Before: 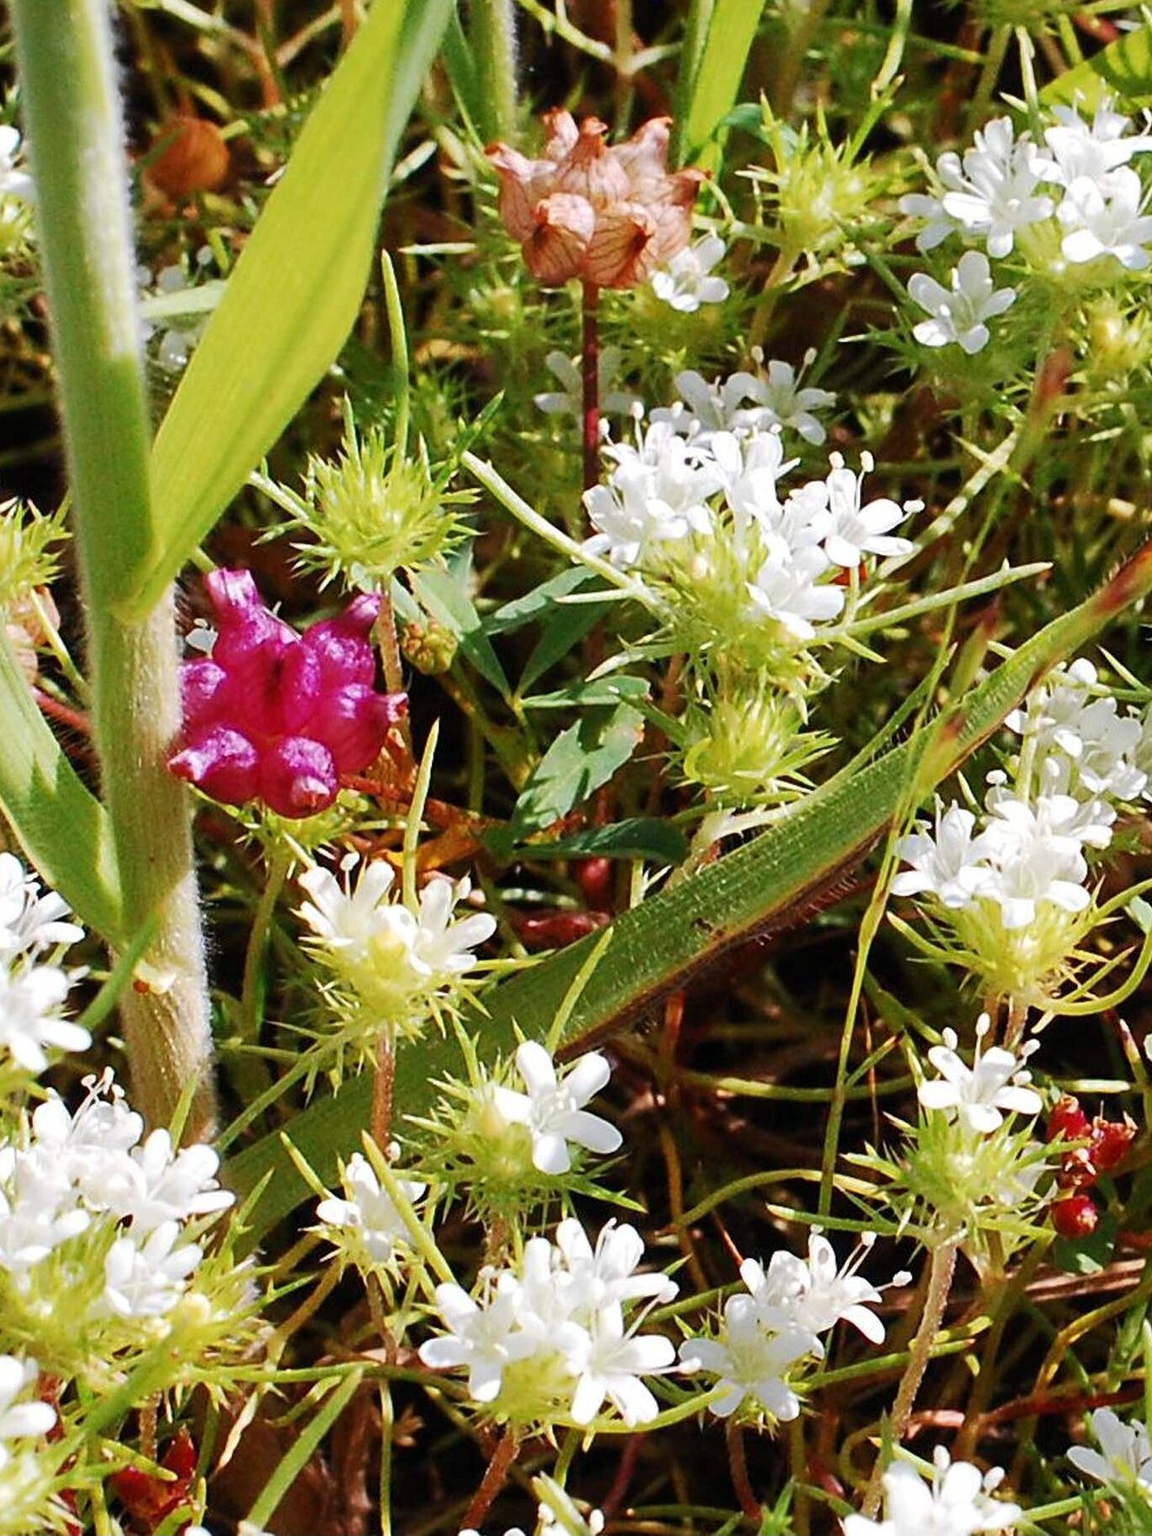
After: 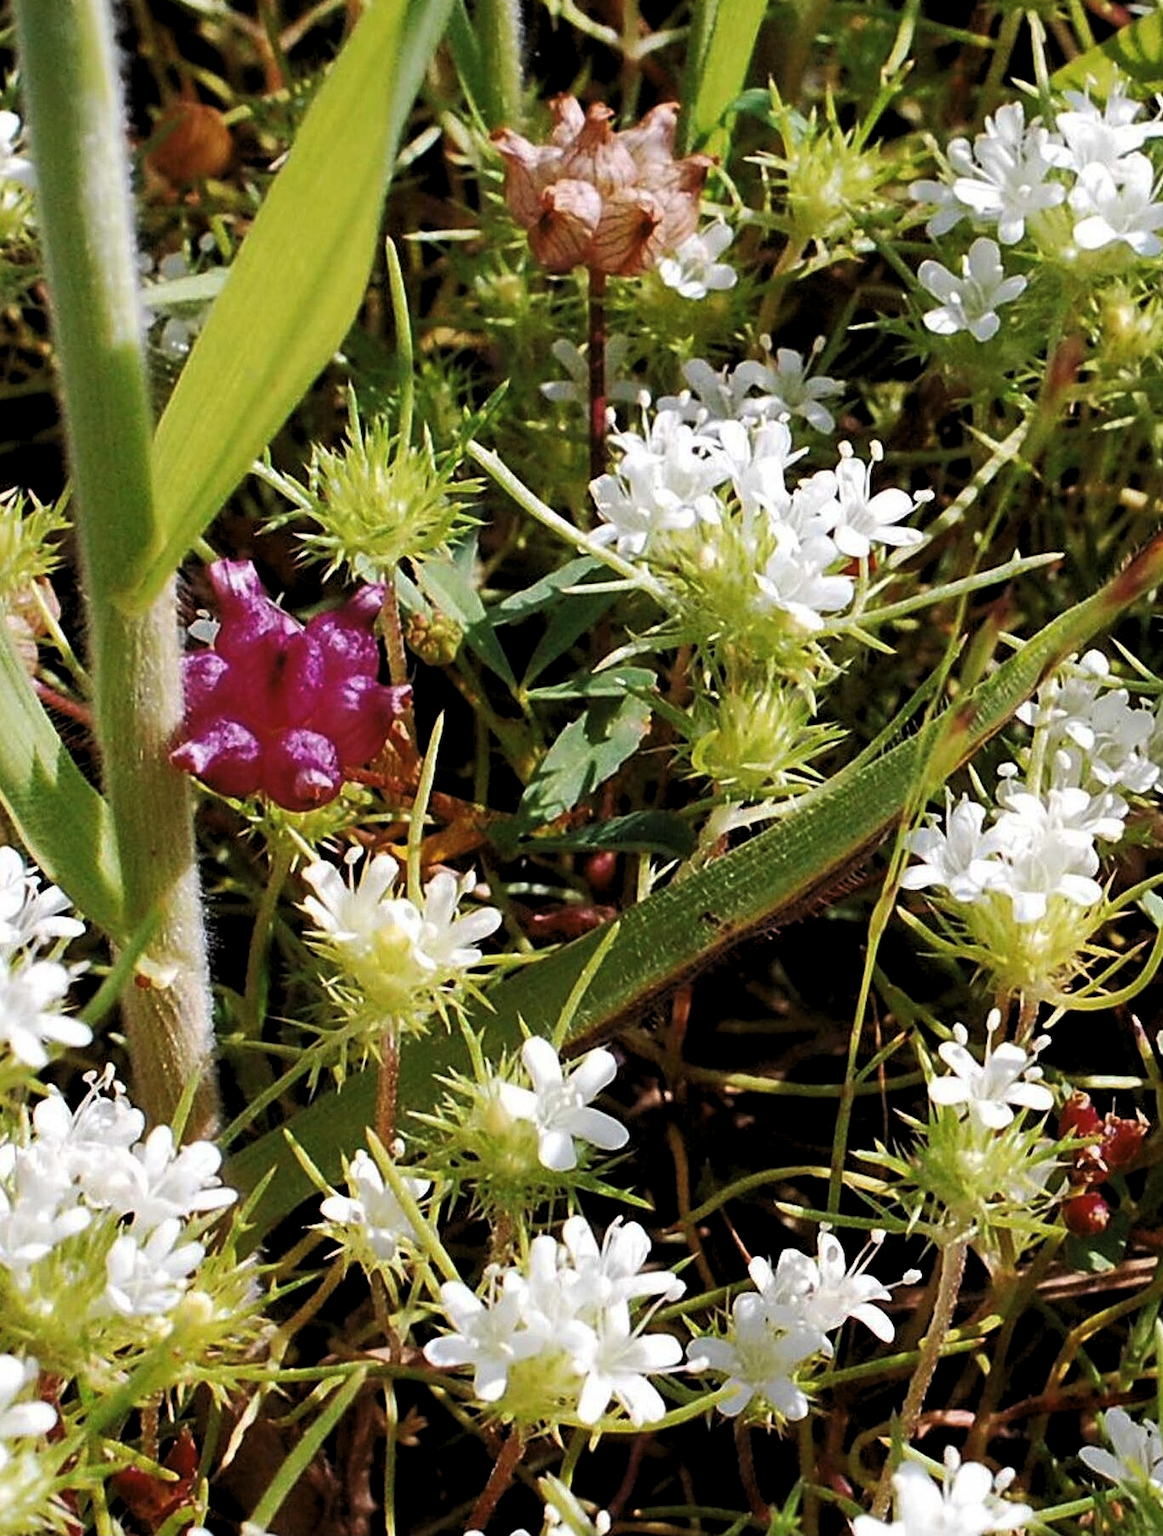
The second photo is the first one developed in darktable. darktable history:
crop: top 1.049%, right 0.001%
levels: levels [0.116, 0.574, 1]
rgb curve: curves: ch0 [(0, 0) (0.053, 0.068) (0.122, 0.128) (1, 1)]
